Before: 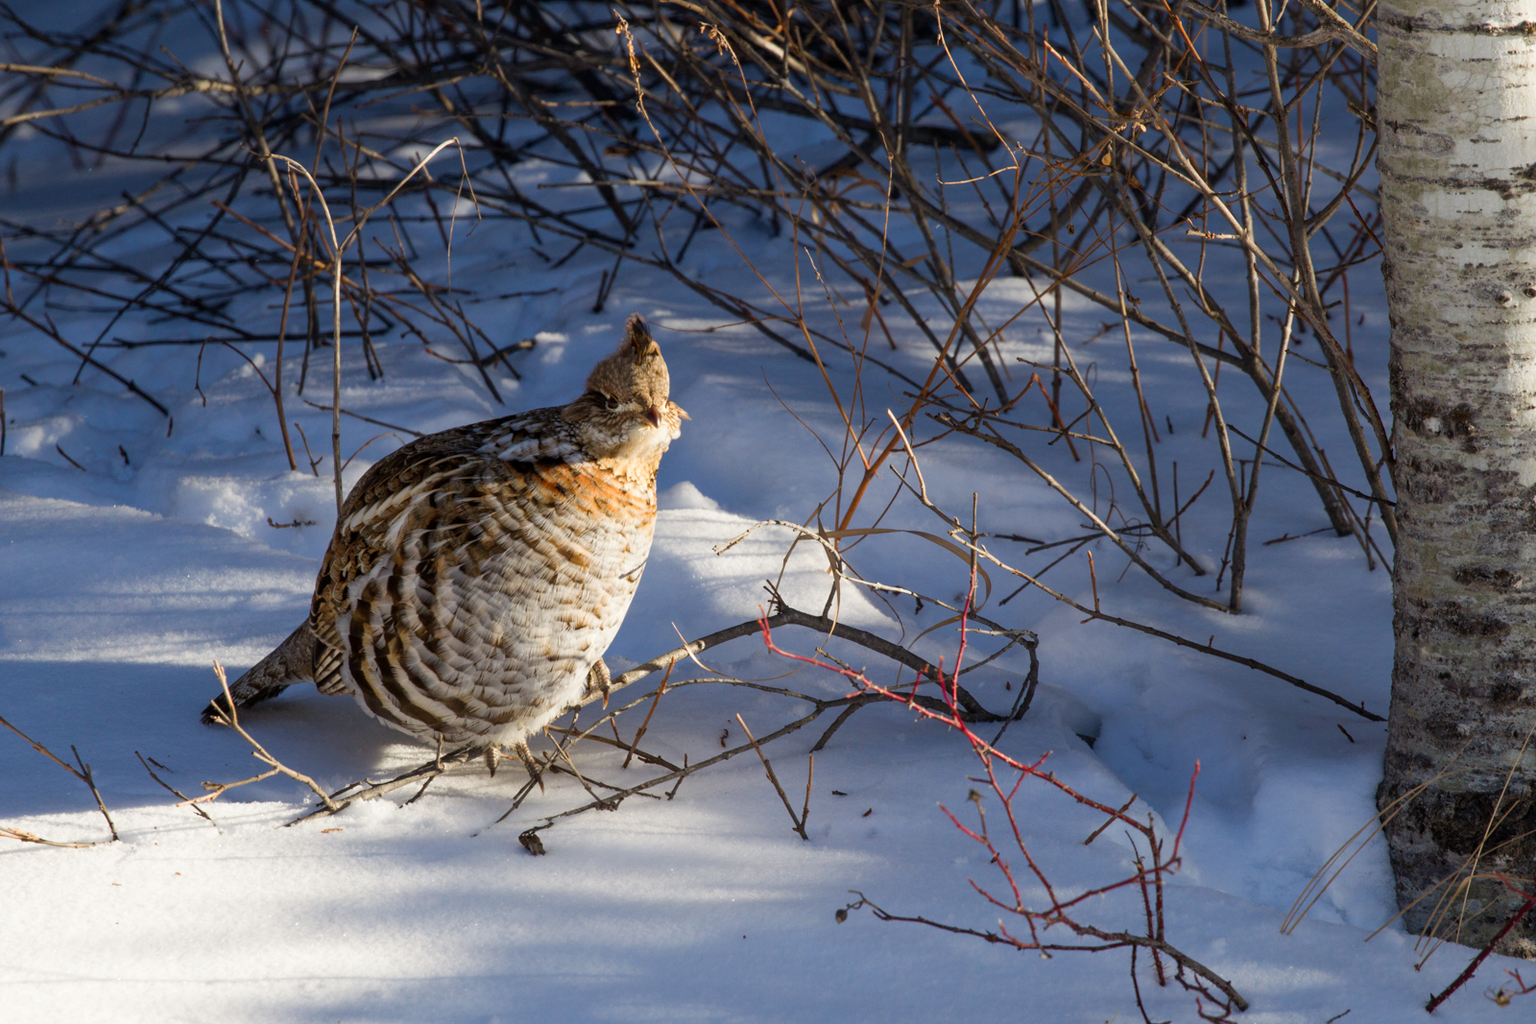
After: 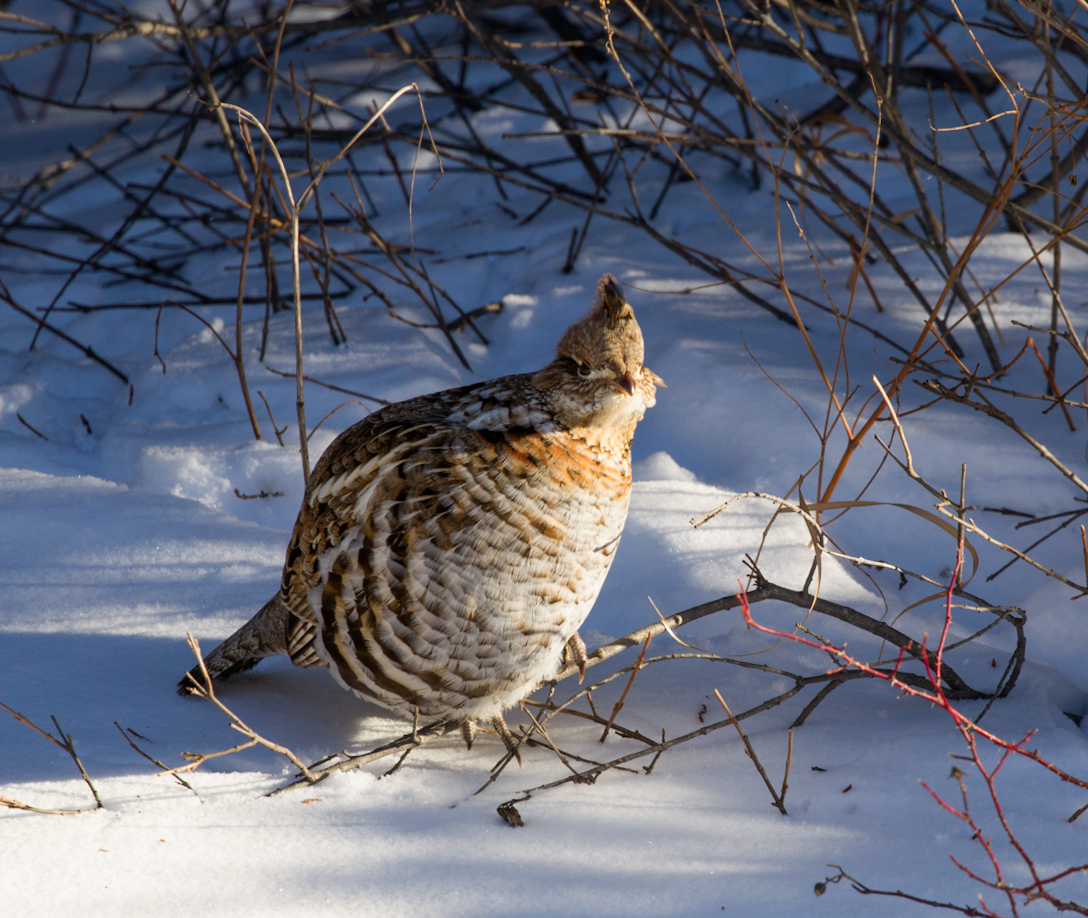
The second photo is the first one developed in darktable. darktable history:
crop: top 5.803%, right 27.864%, bottom 5.804%
rotate and perspective: rotation 0.074°, lens shift (vertical) 0.096, lens shift (horizontal) -0.041, crop left 0.043, crop right 0.952, crop top 0.024, crop bottom 0.979
